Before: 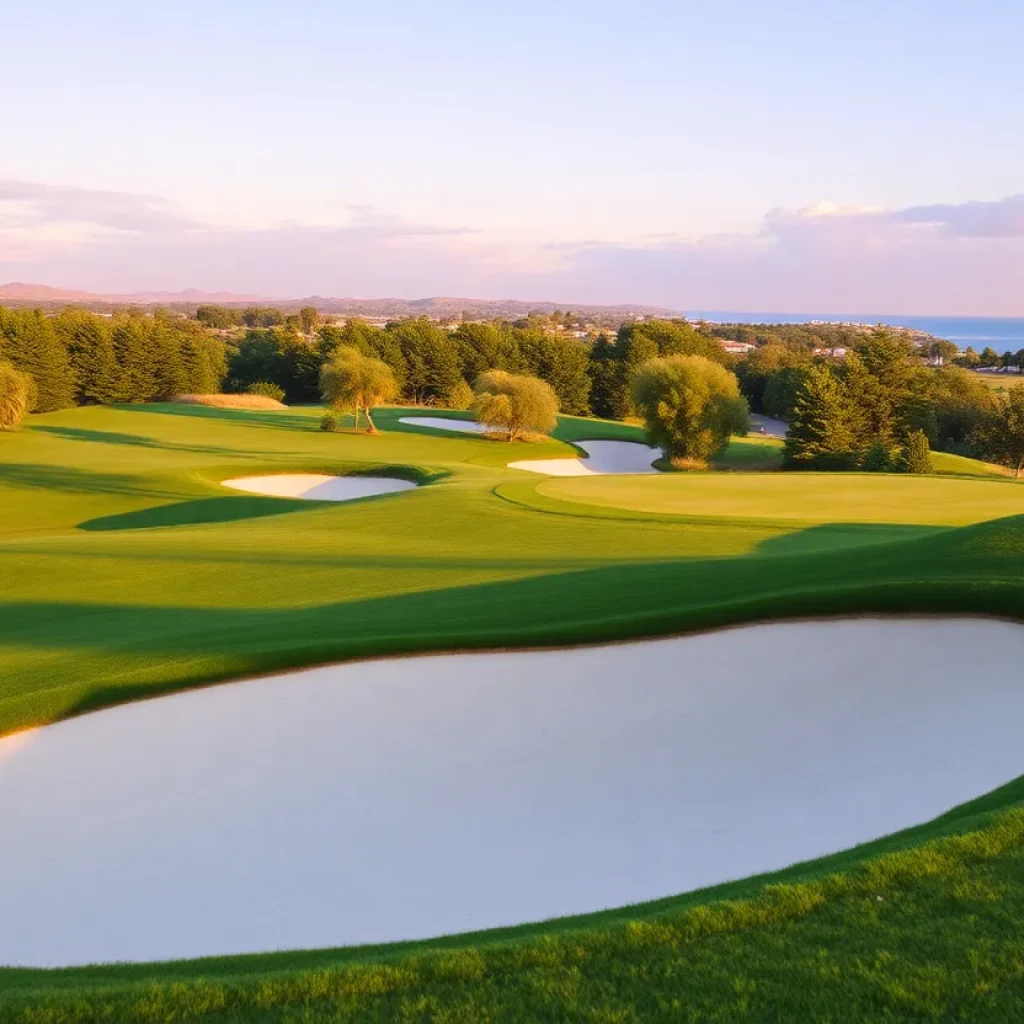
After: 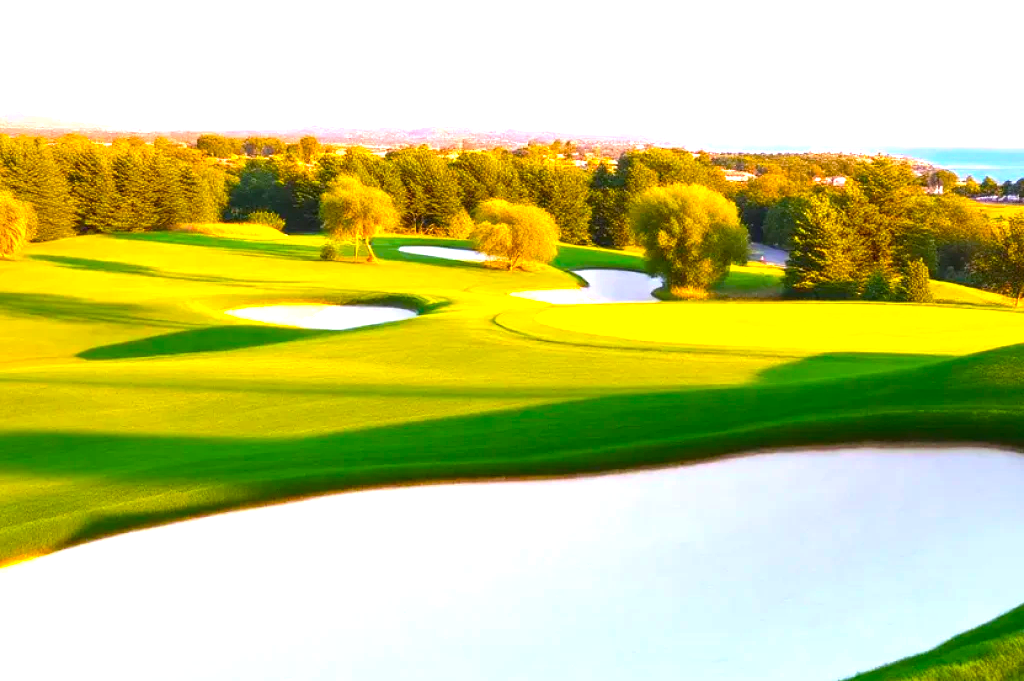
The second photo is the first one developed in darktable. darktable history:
color balance rgb: linear chroma grading › global chroma 20%, perceptual saturation grading › global saturation 25%, perceptual brilliance grading › global brilliance 20%, global vibrance 20%
crop: top 16.727%, bottom 16.727%
exposure: exposure 0.636 EV, compensate highlight preservation false
